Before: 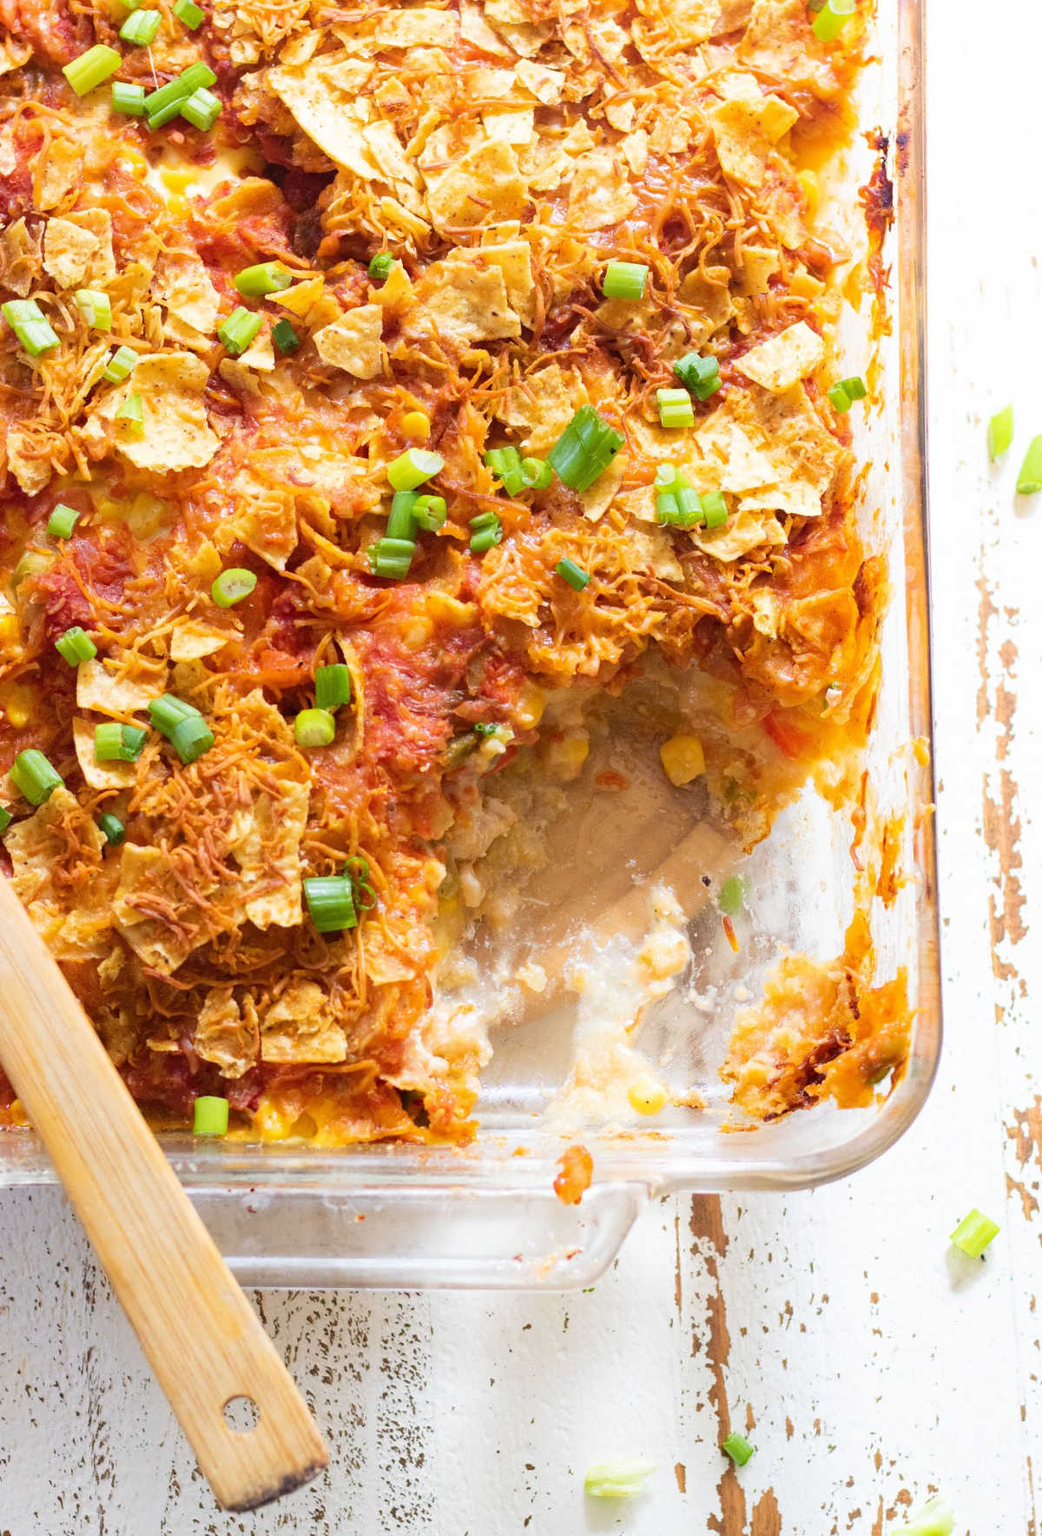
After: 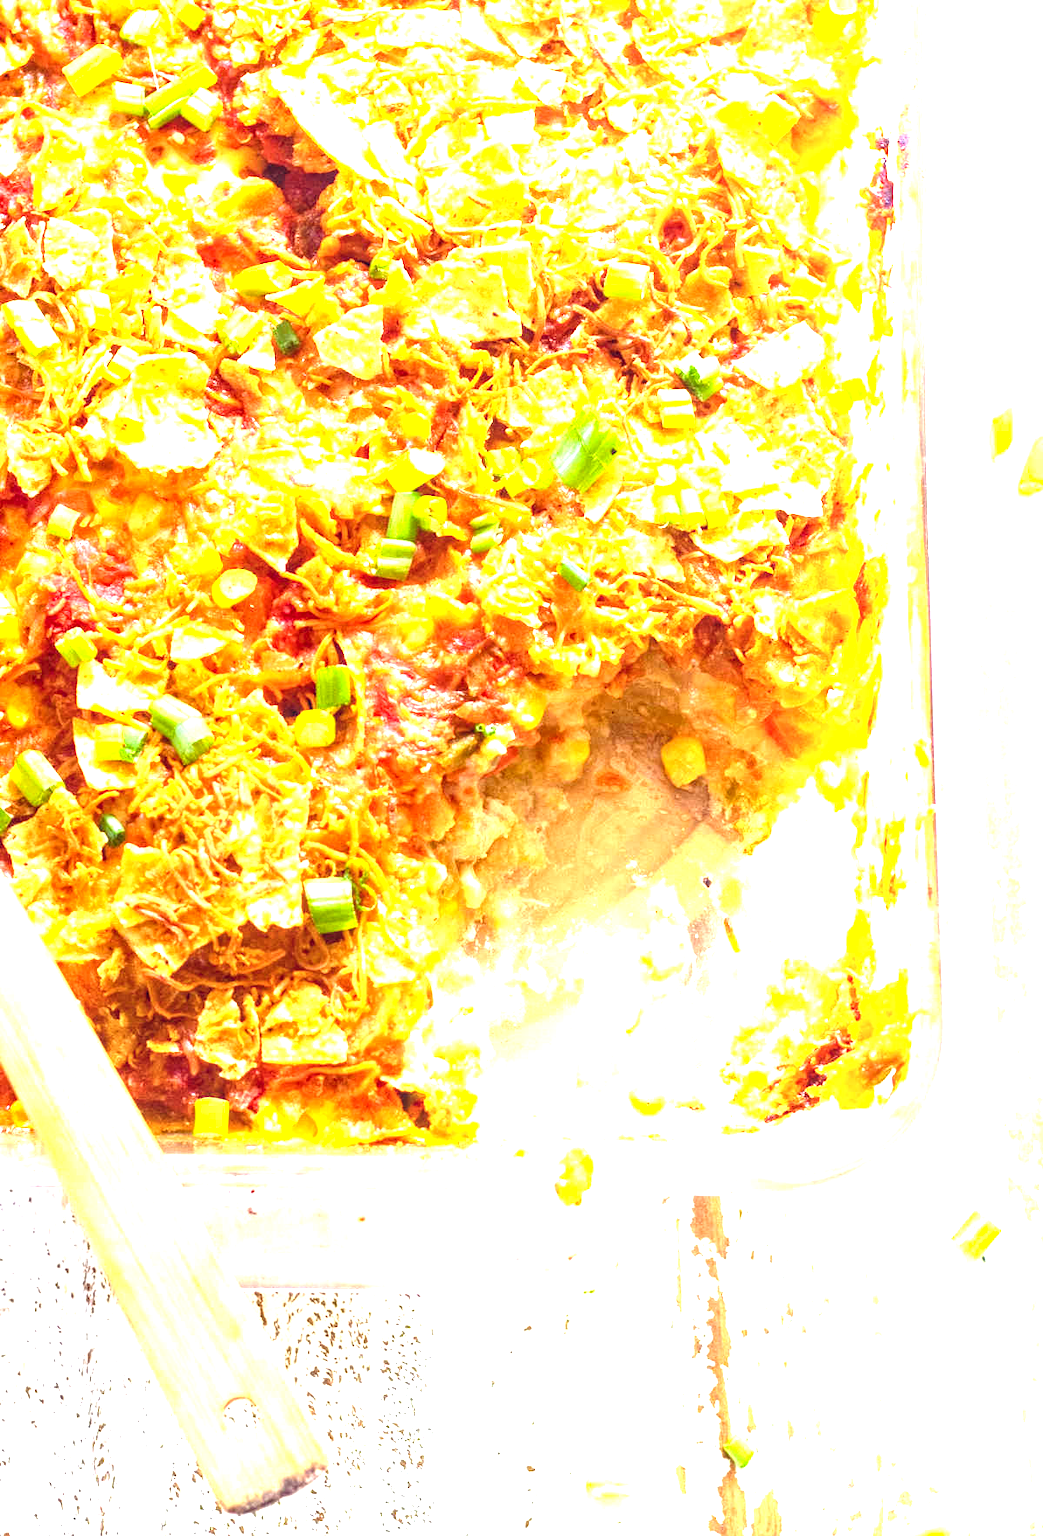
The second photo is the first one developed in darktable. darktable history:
local contrast: on, module defaults
color balance rgb: shadows lift › luminance 0.645%, shadows lift › chroma 6.905%, shadows lift › hue 300.93°, power › luminance -3.953%, power › chroma 0.556%, power › hue 42.38°, global offset › chroma 0.095%, global offset › hue 250.52°, linear chroma grading › global chroma 9.66%, perceptual saturation grading › global saturation 1.428%, perceptual saturation grading › highlights -1.078%, perceptual saturation grading › mid-tones 3.772%, perceptual saturation grading › shadows 8.736%
tone equalizer: -8 EV -0.757 EV, -7 EV -0.681 EV, -6 EV -0.59 EV, -5 EV -0.375 EV, -3 EV 0.395 EV, -2 EV 0.6 EV, -1 EV 0.678 EV, +0 EV 0.769 EV
crop: bottom 0.076%
exposure: black level correction 0, exposure 1.001 EV, compensate exposure bias true, compensate highlight preservation false
